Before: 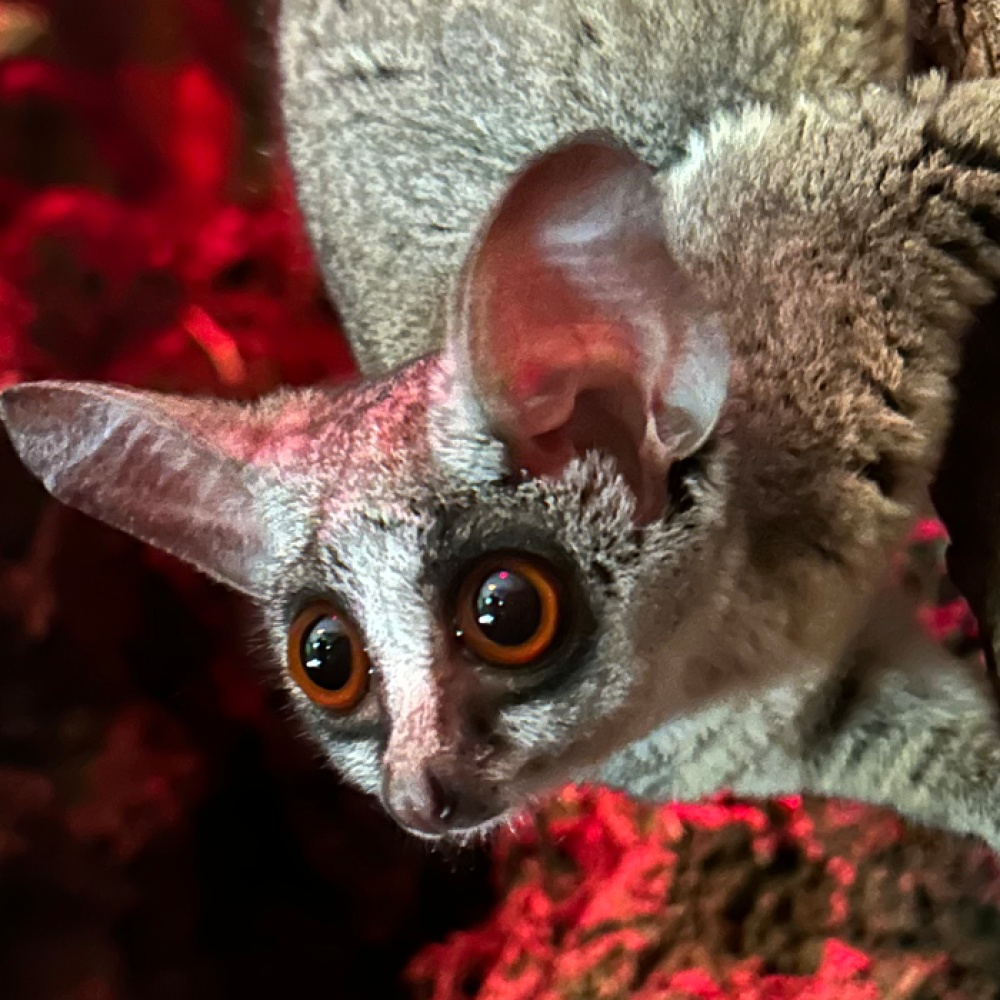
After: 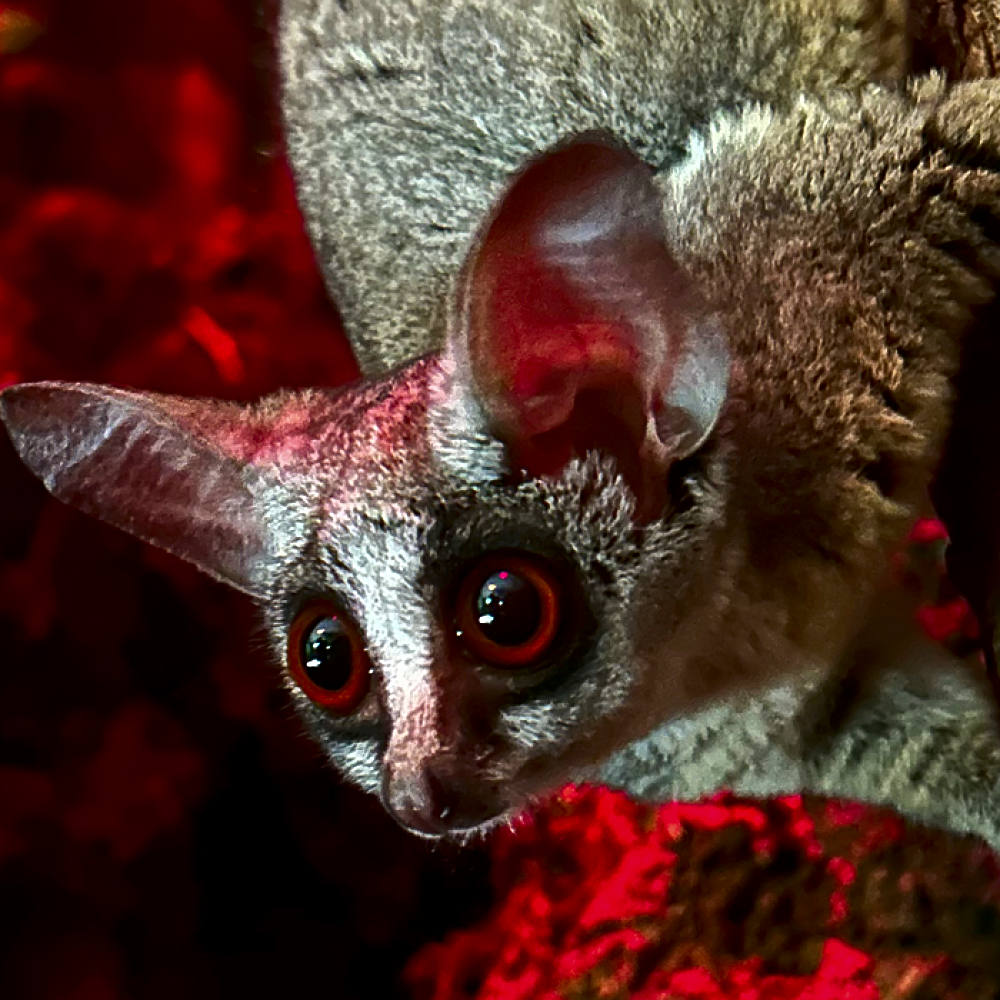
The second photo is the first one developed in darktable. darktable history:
sharpen: on, module defaults
contrast brightness saturation: brightness -0.25, saturation 0.2
shadows and highlights: shadows -24.28, highlights 49.77, soften with gaussian
